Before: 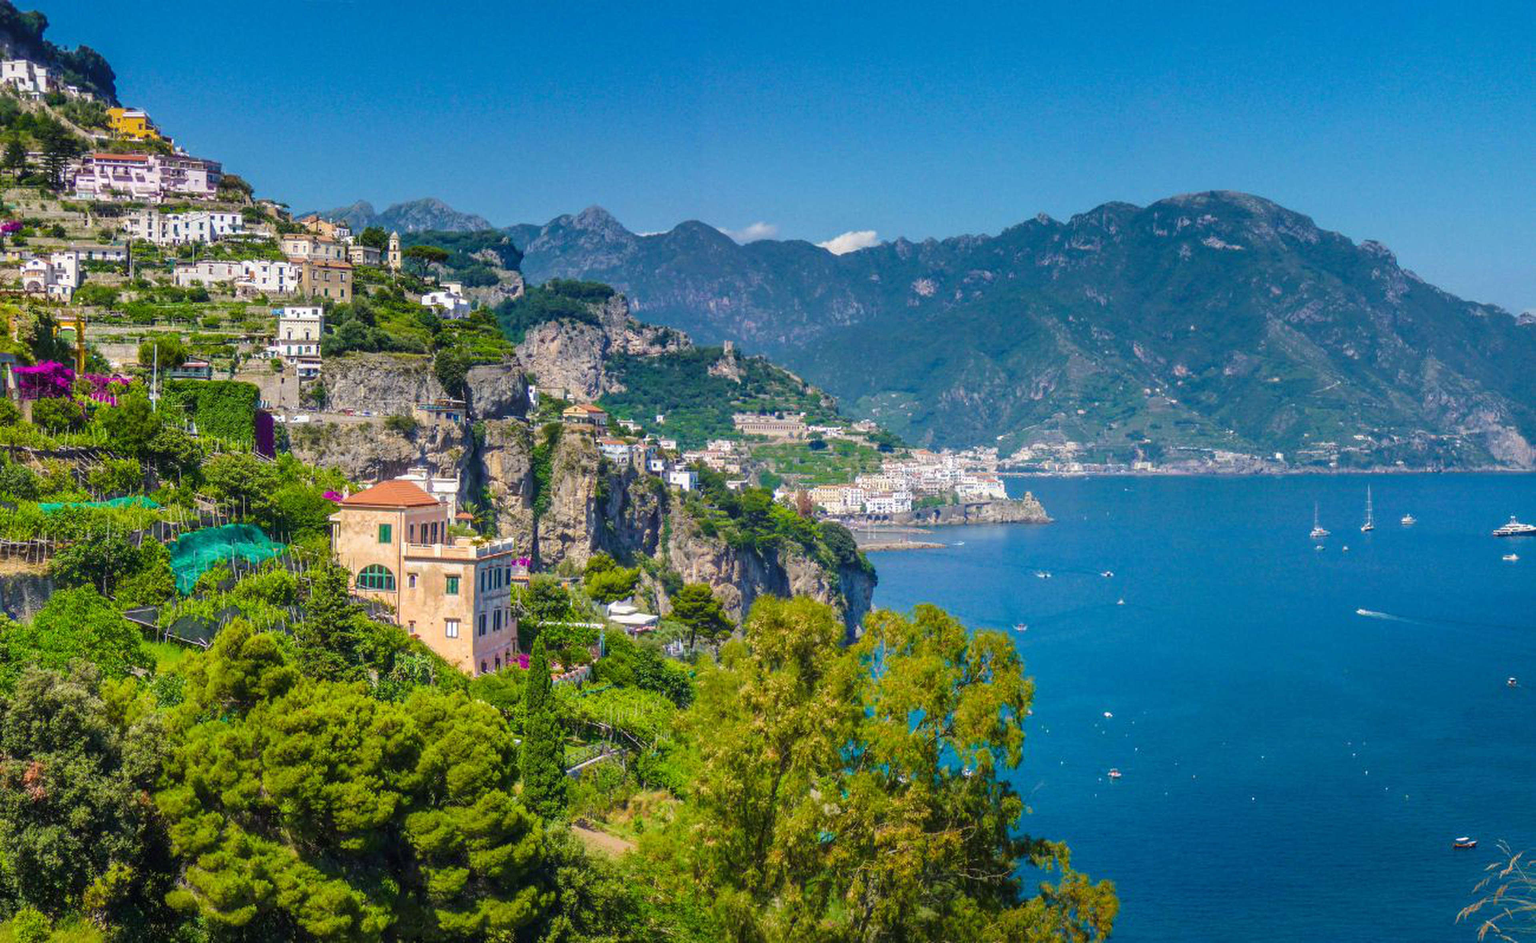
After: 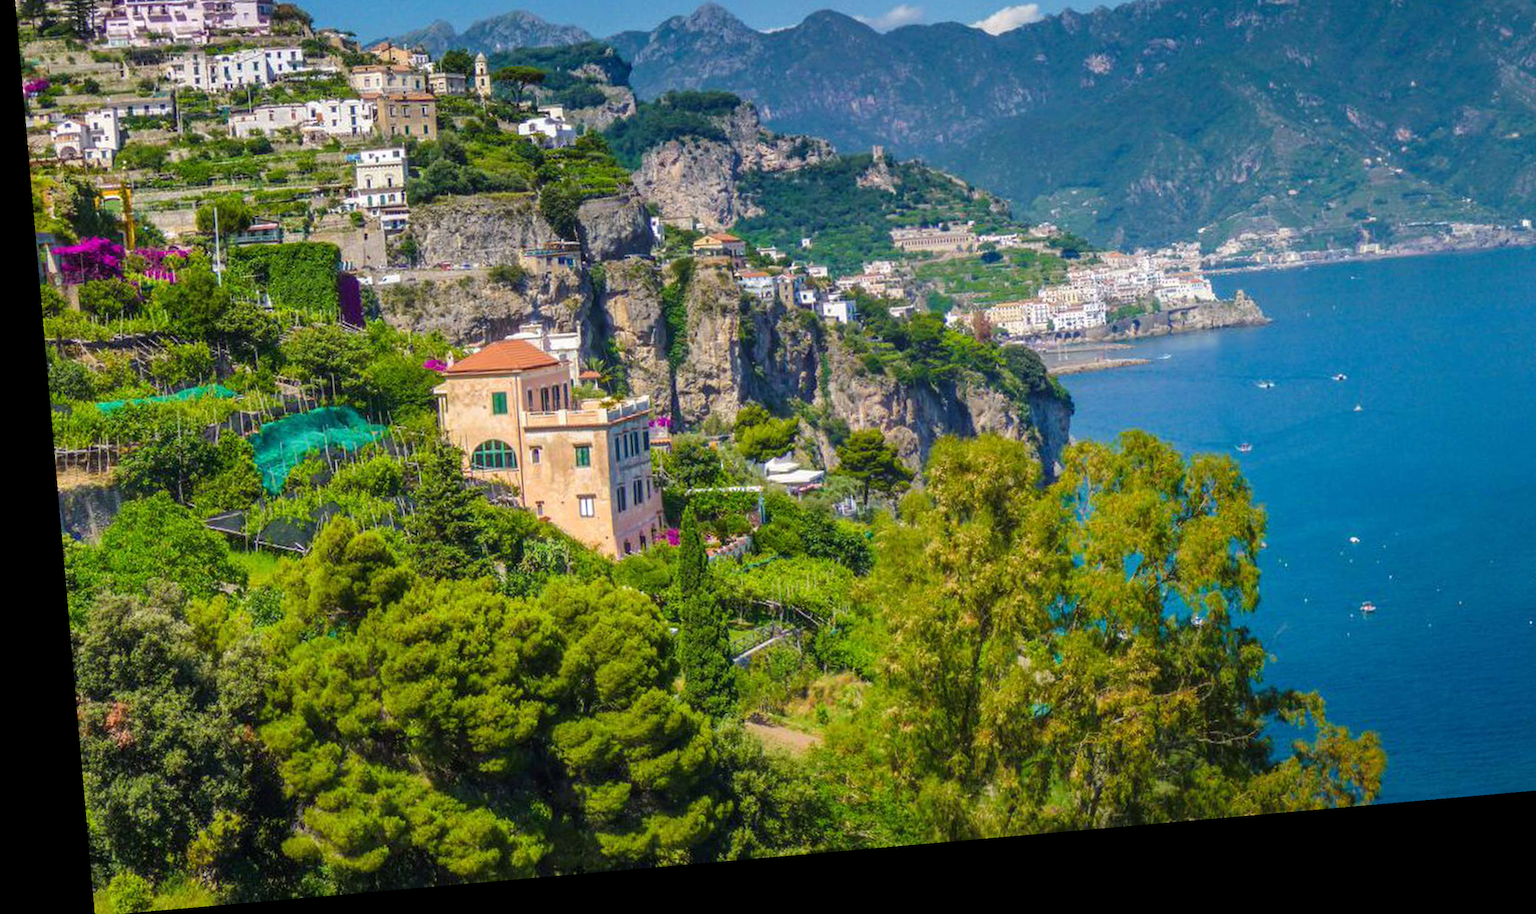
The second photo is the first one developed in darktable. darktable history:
rotate and perspective: rotation -4.98°, automatic cropping off
crop: top 26.531%, right 17.959%
